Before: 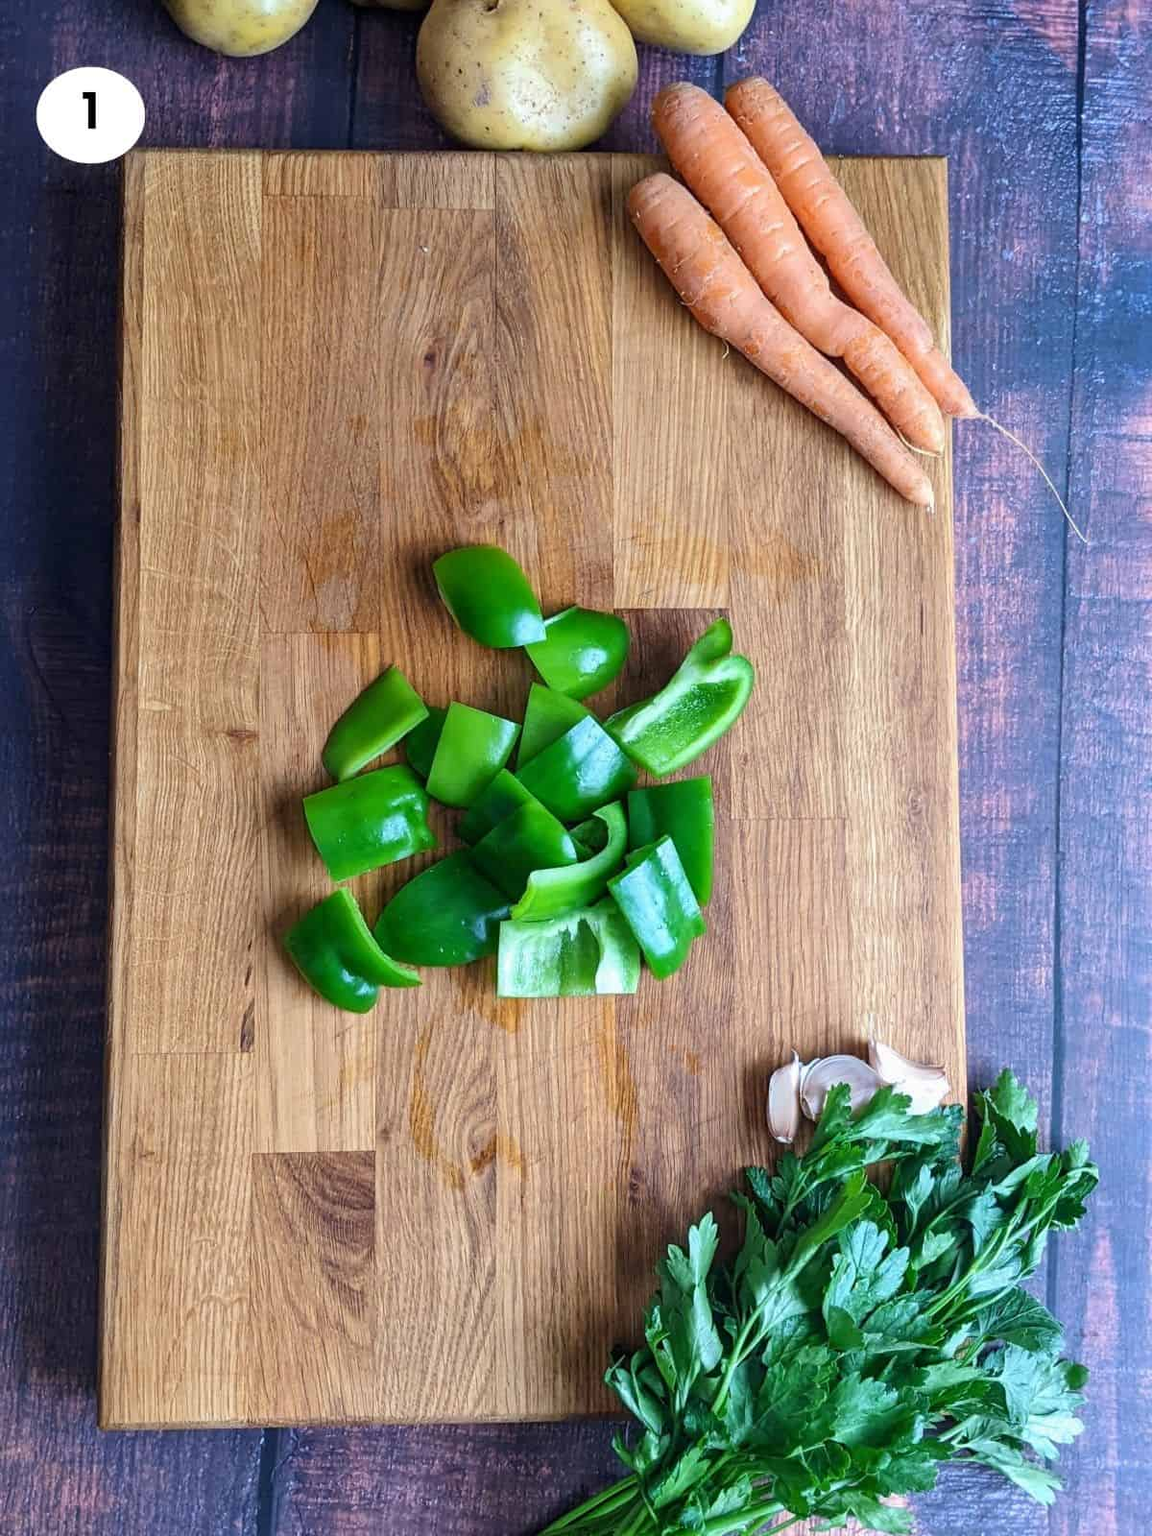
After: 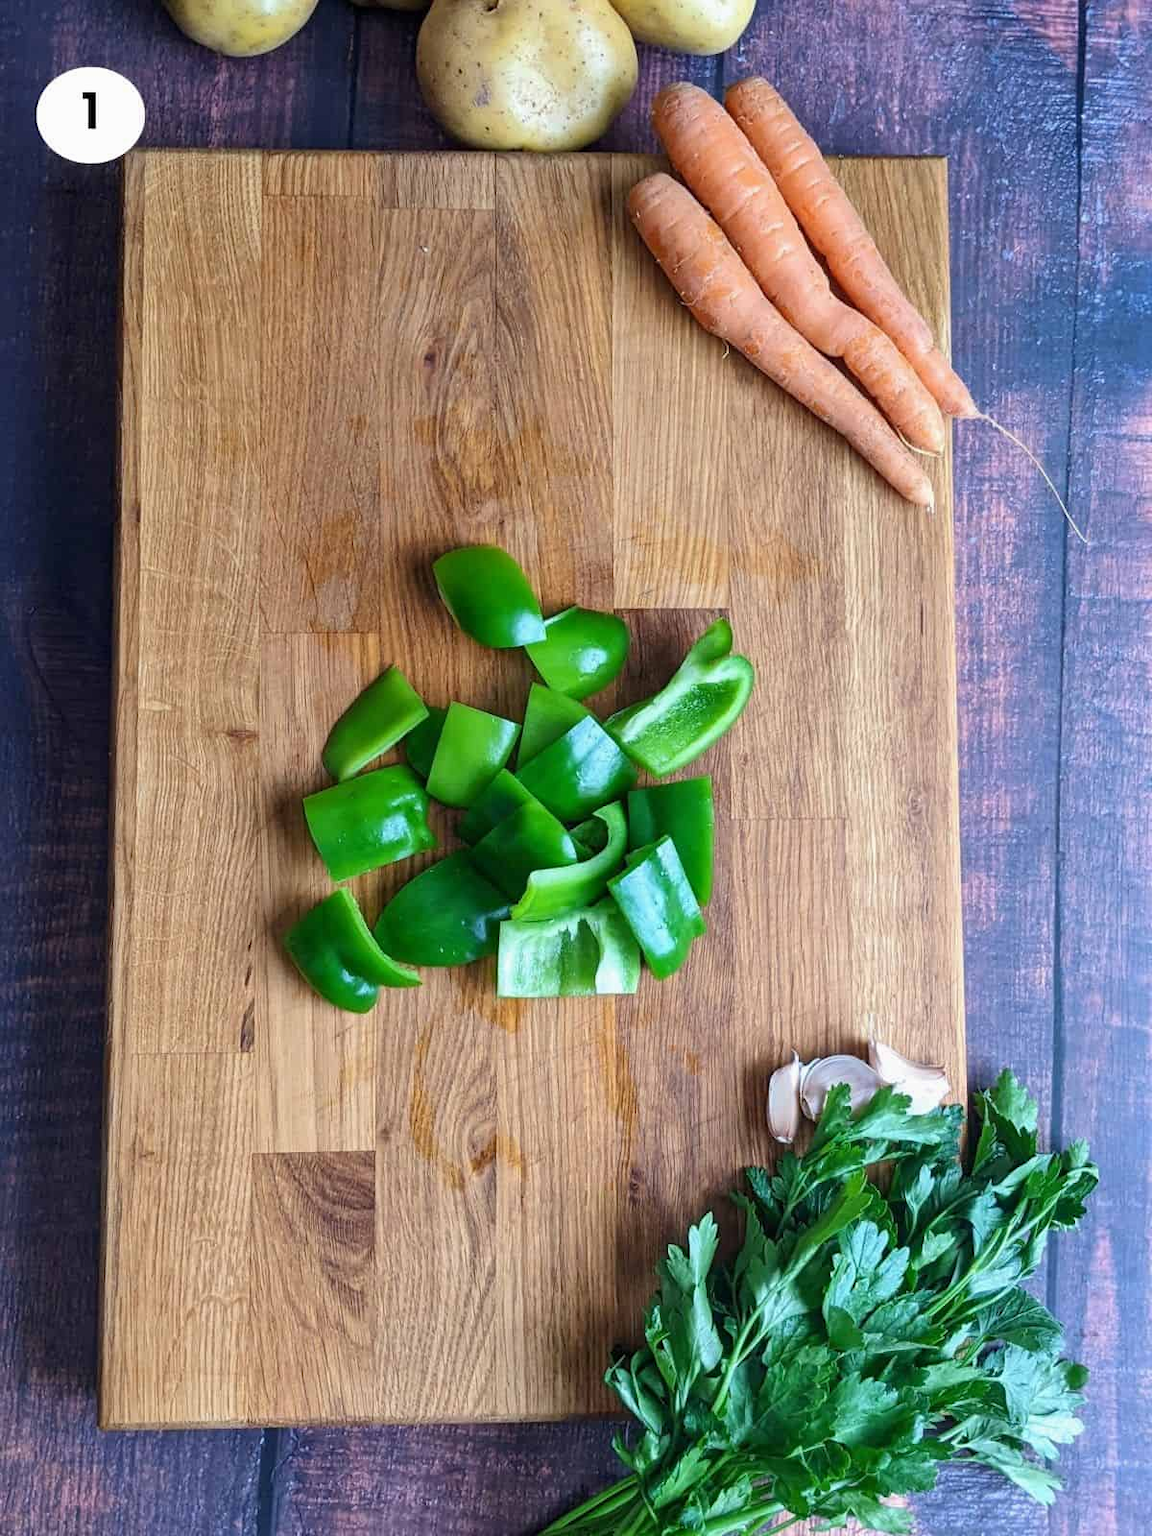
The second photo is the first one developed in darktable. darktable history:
exposure: compensate highlight preservation false
tone equalizer: -7 EV 0.18 EV, -6 EV 0.12 EV, -5 EV 0.08 EV, -4 EV 0.04 EV, -2 EV -0.02 EV, -1 EV -0.04 EV, +0 EV -0.06 EV, luminance estimator HSV value / RGB max
